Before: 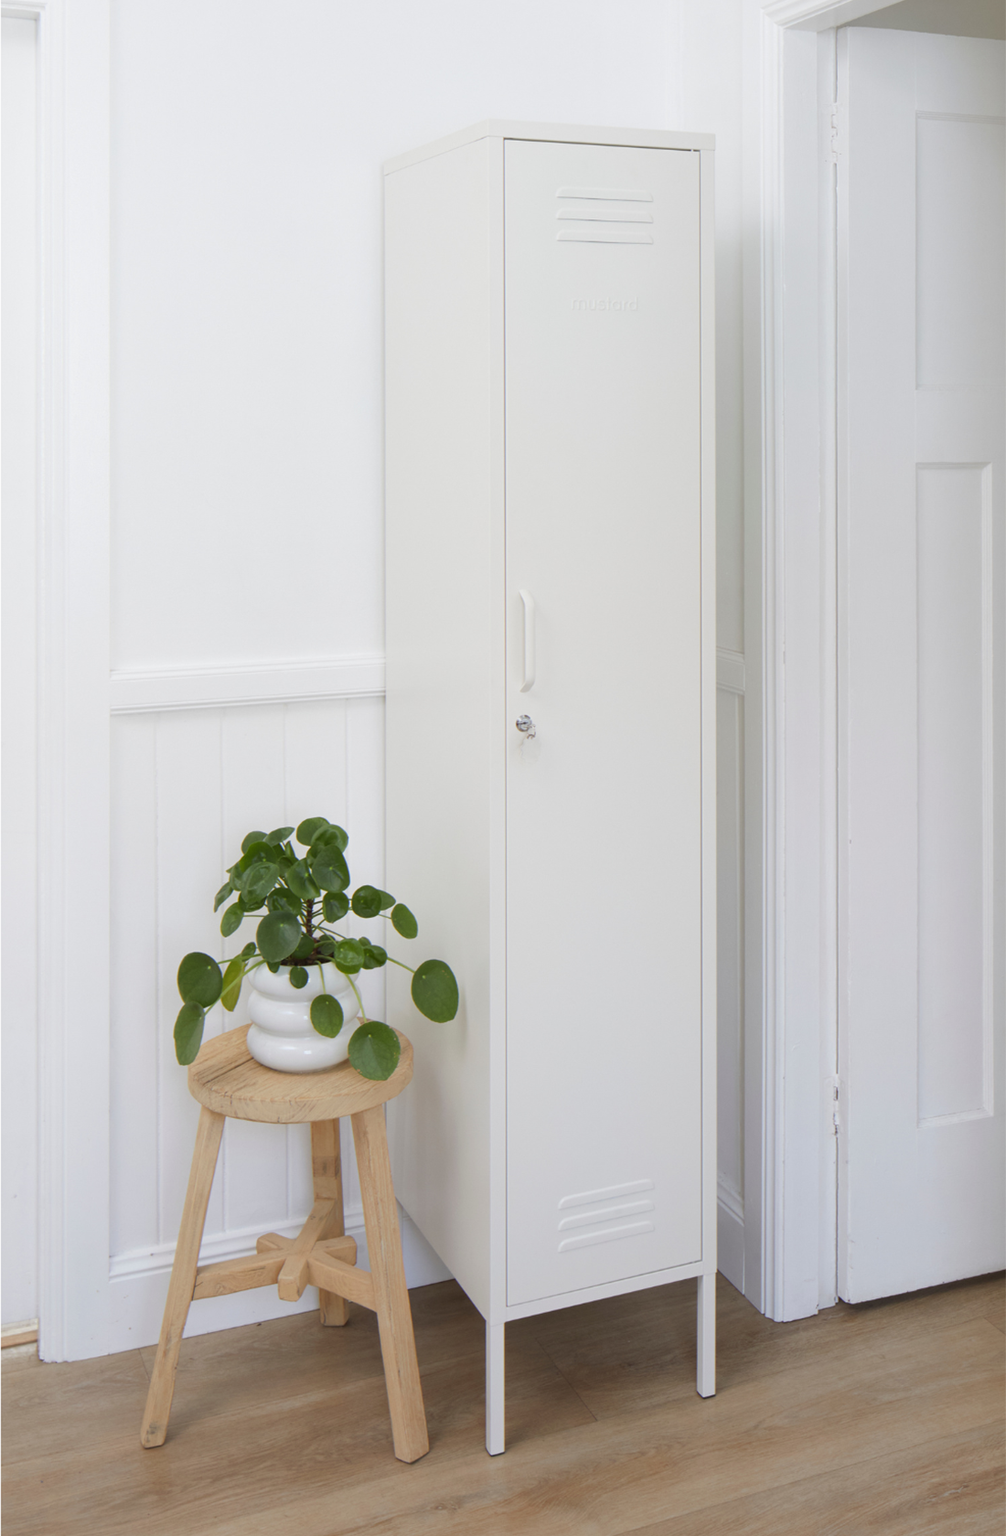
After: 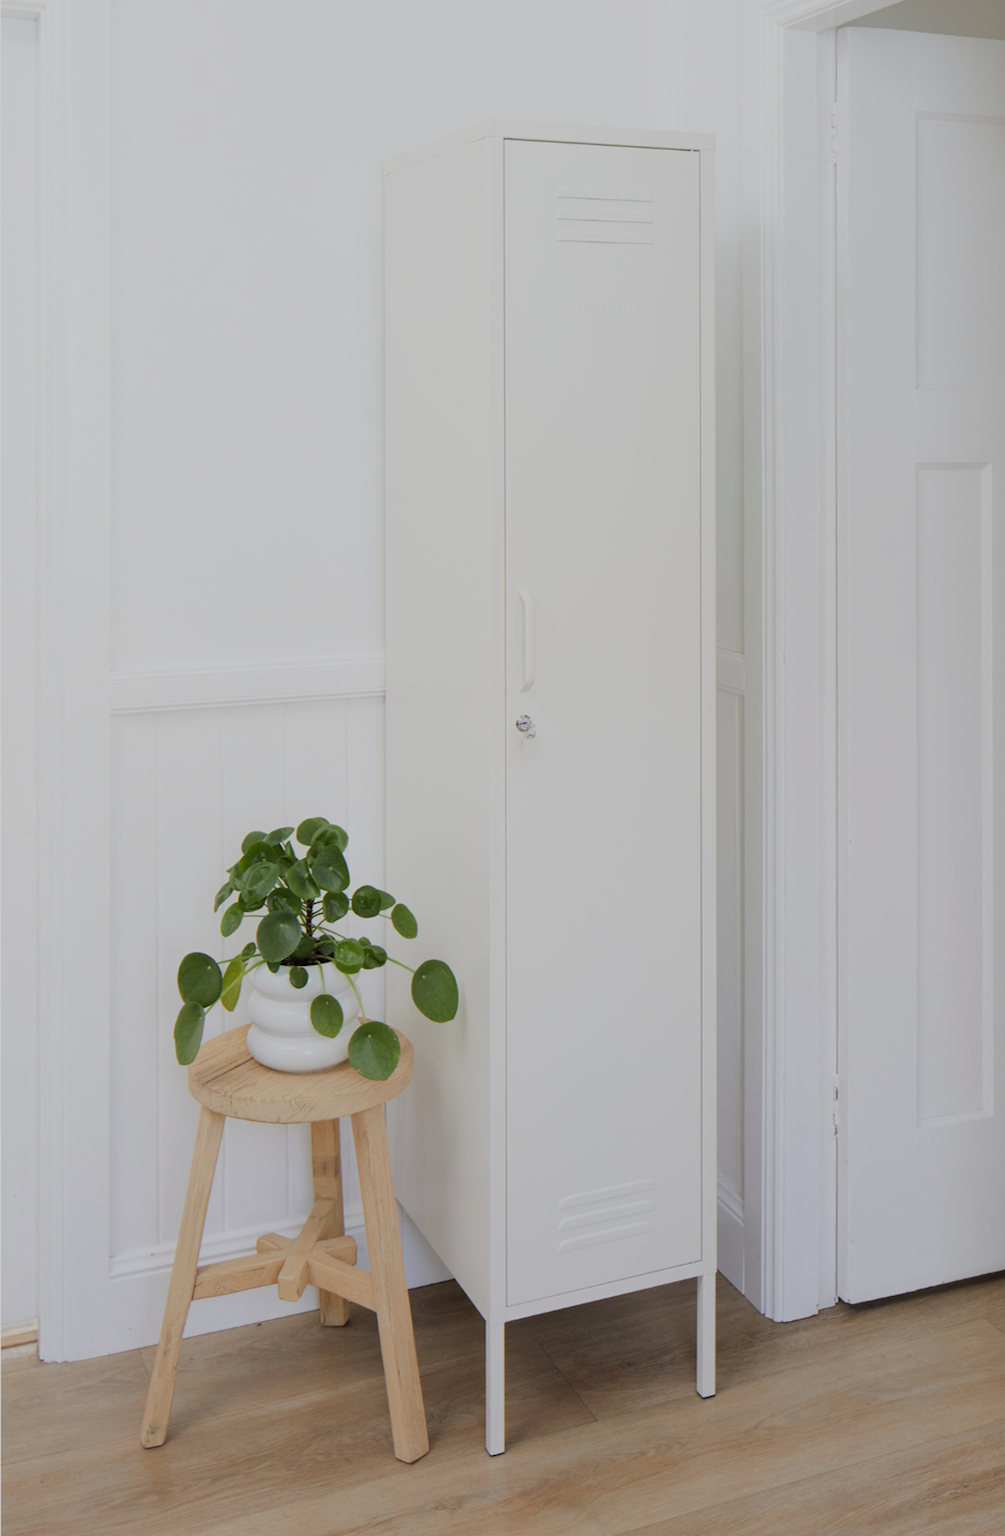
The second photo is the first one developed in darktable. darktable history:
filmic rgb: black relative exposure -6.94 EV, white relative exposure 5.58 EV, threshold 5.99 EV, hardness 2.85, enable highlight reconstruction true
